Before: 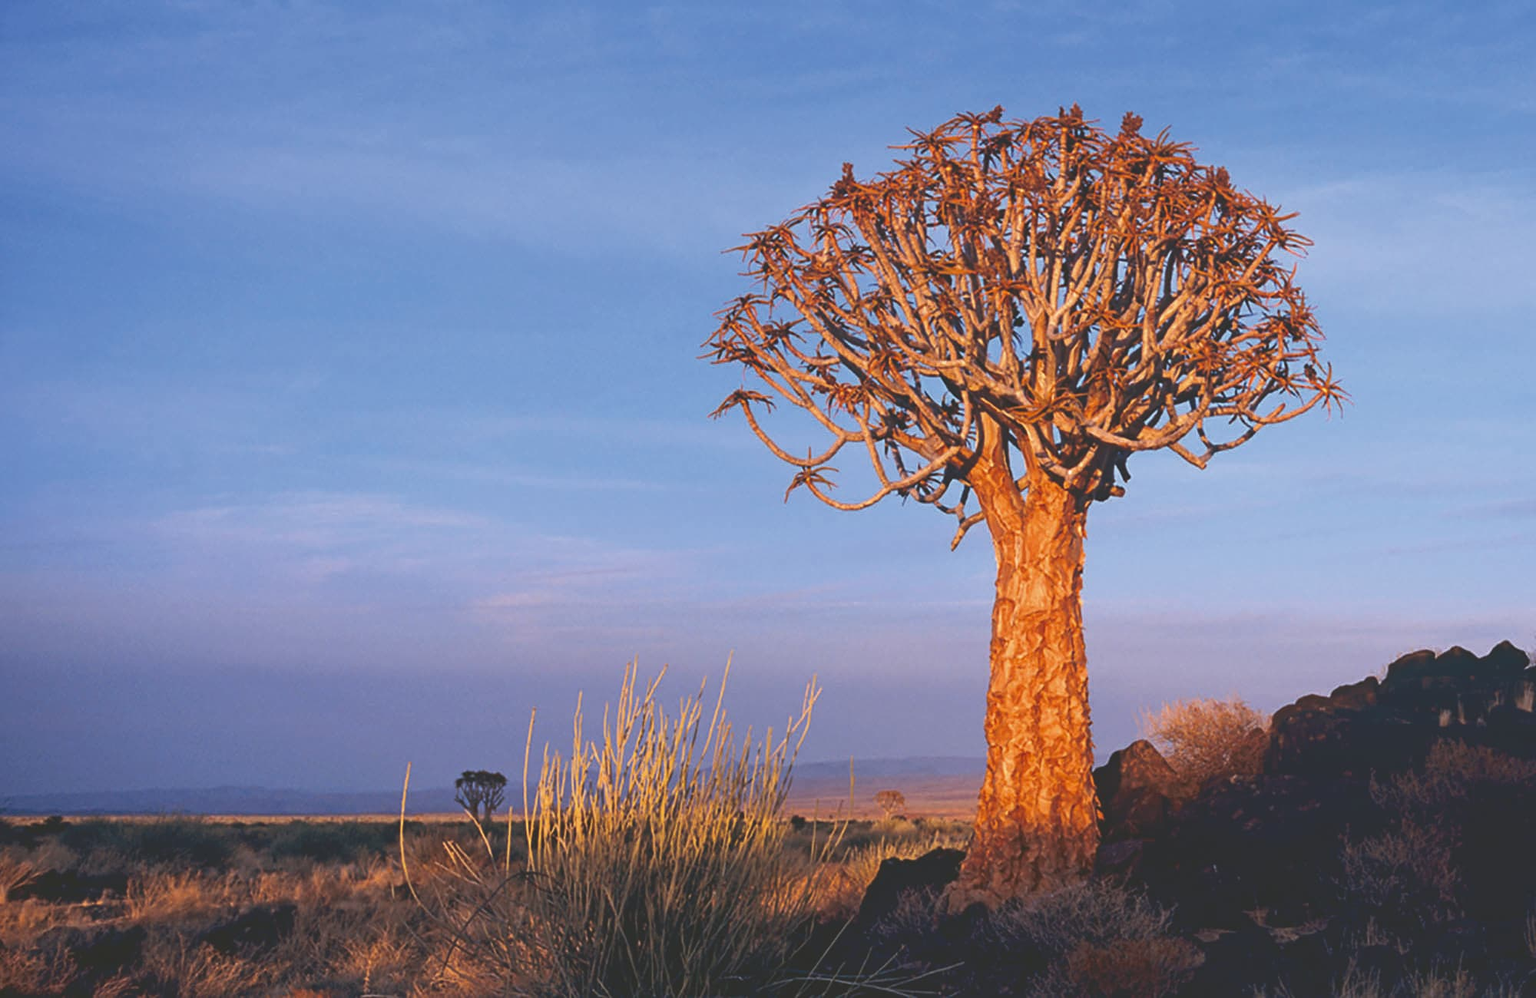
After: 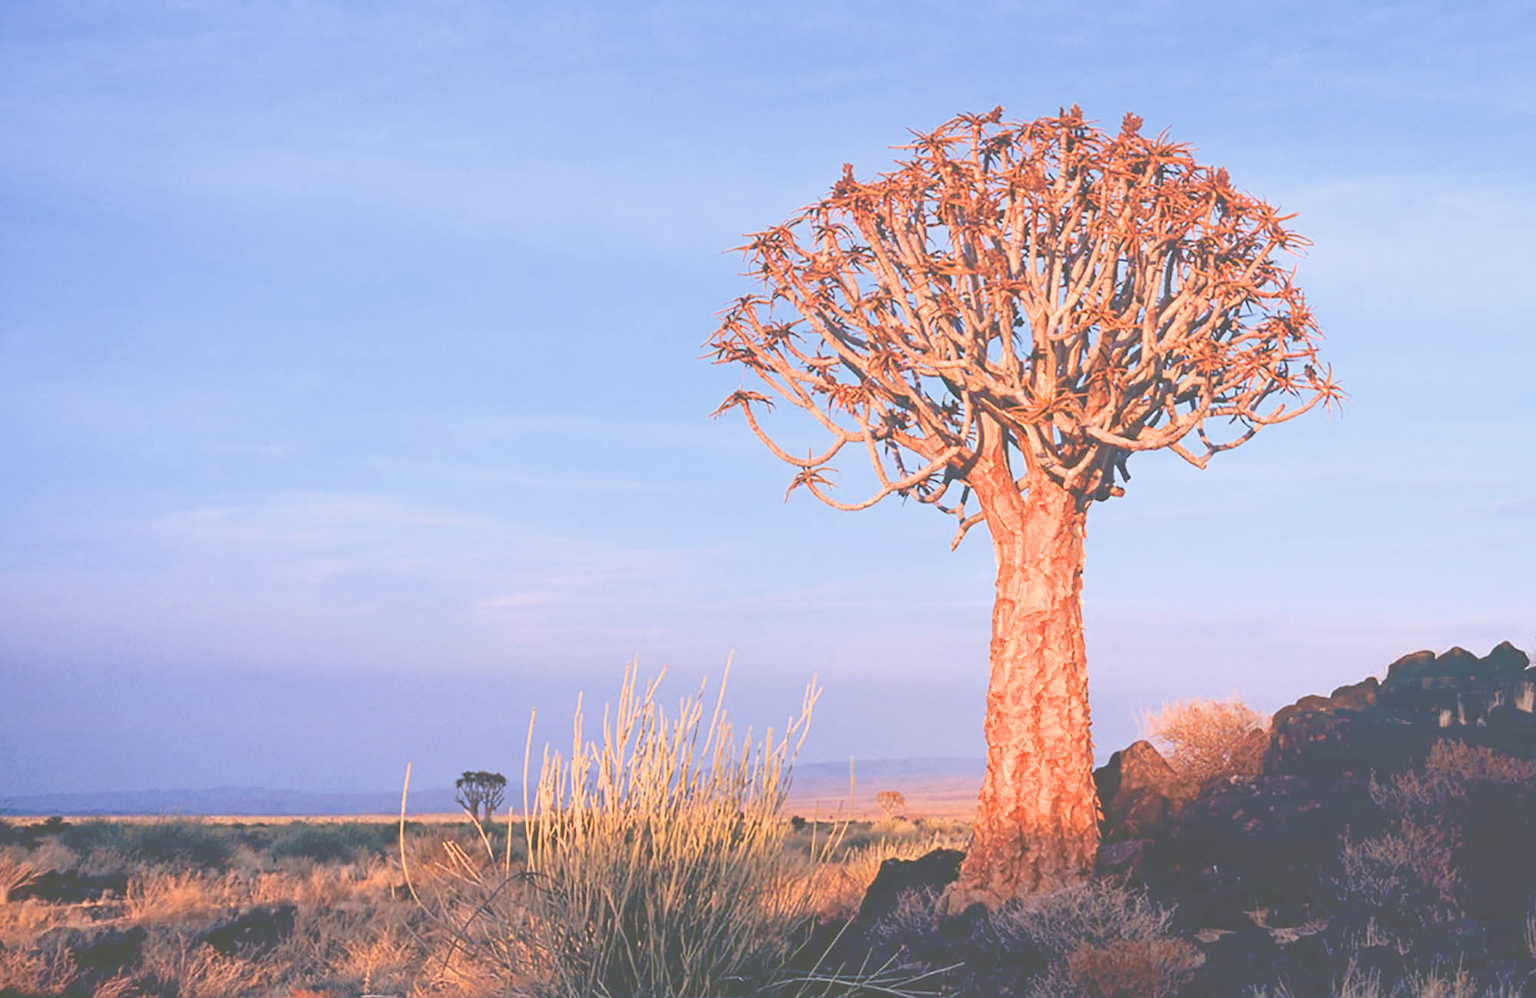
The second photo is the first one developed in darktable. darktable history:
filmic rgb: black relative exposure -6.68 EV, white relative exposure 4.56 EV, hardness 3.25
exposure: black level correction 0, exposure 1.675 EV, compensate exposure bias true, compensate highlight preservation false
